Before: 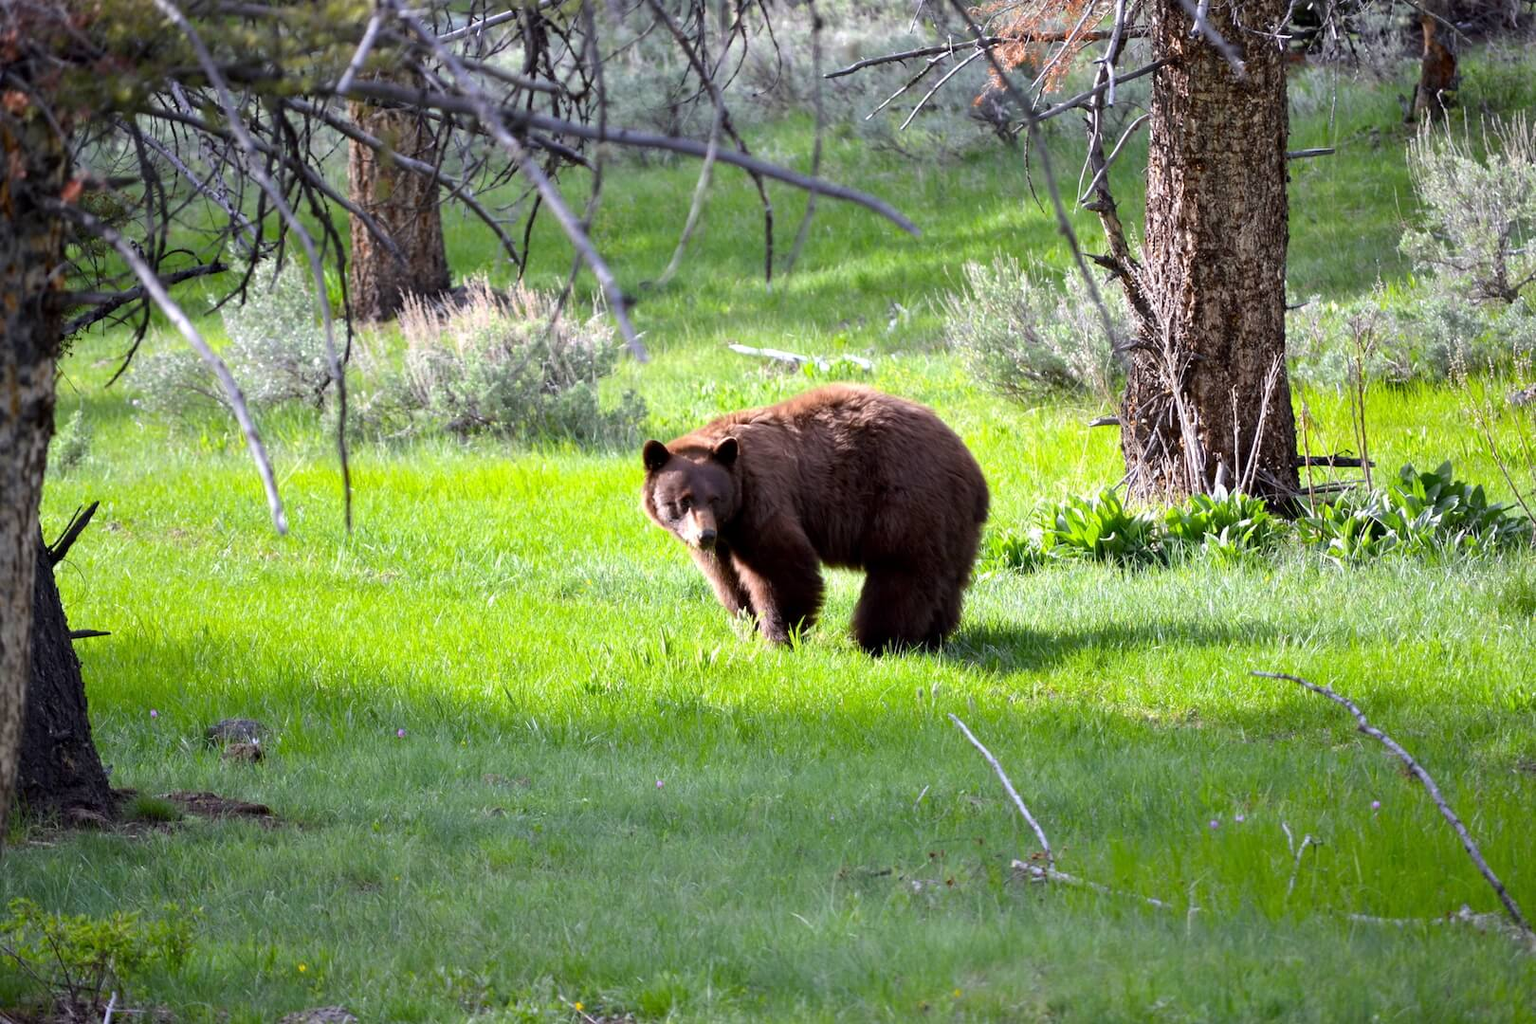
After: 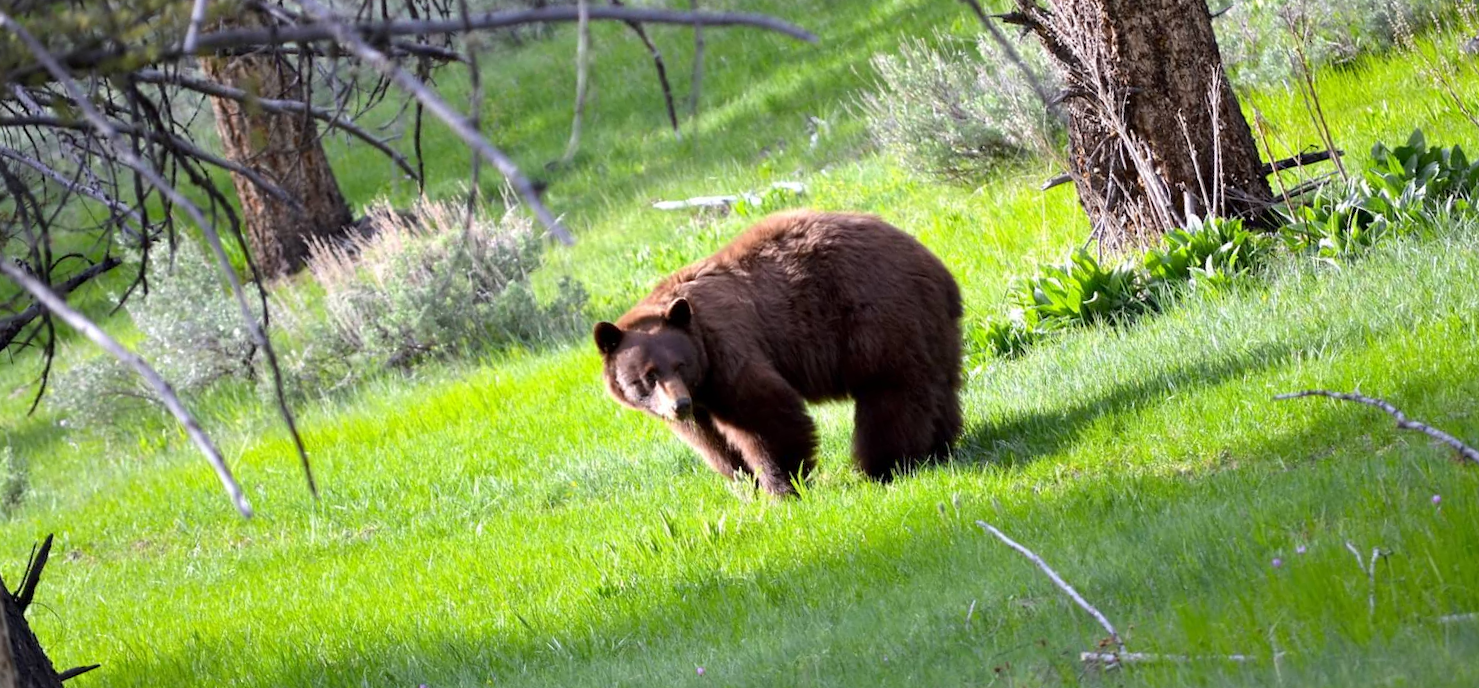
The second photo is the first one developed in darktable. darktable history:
crop and rotate: top 0%, bottom 5.097%
rotate and perspective: rotation -14.8°, crop left 0.1, crop right 0.903, crop top 0.25, crop bottom 0.748
